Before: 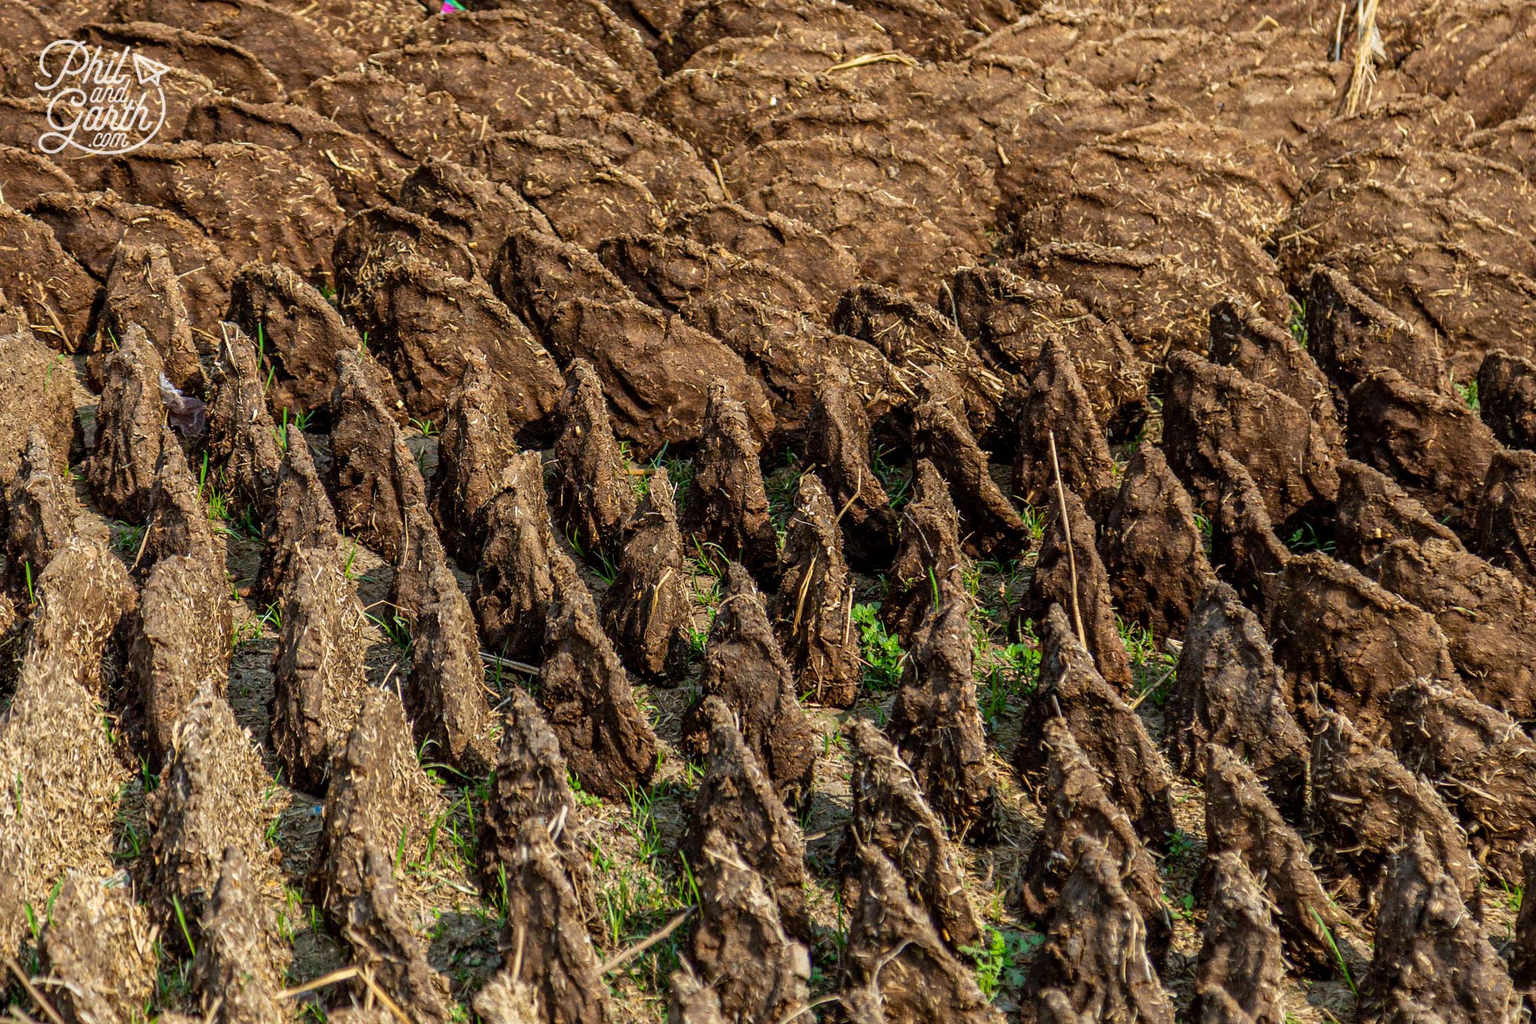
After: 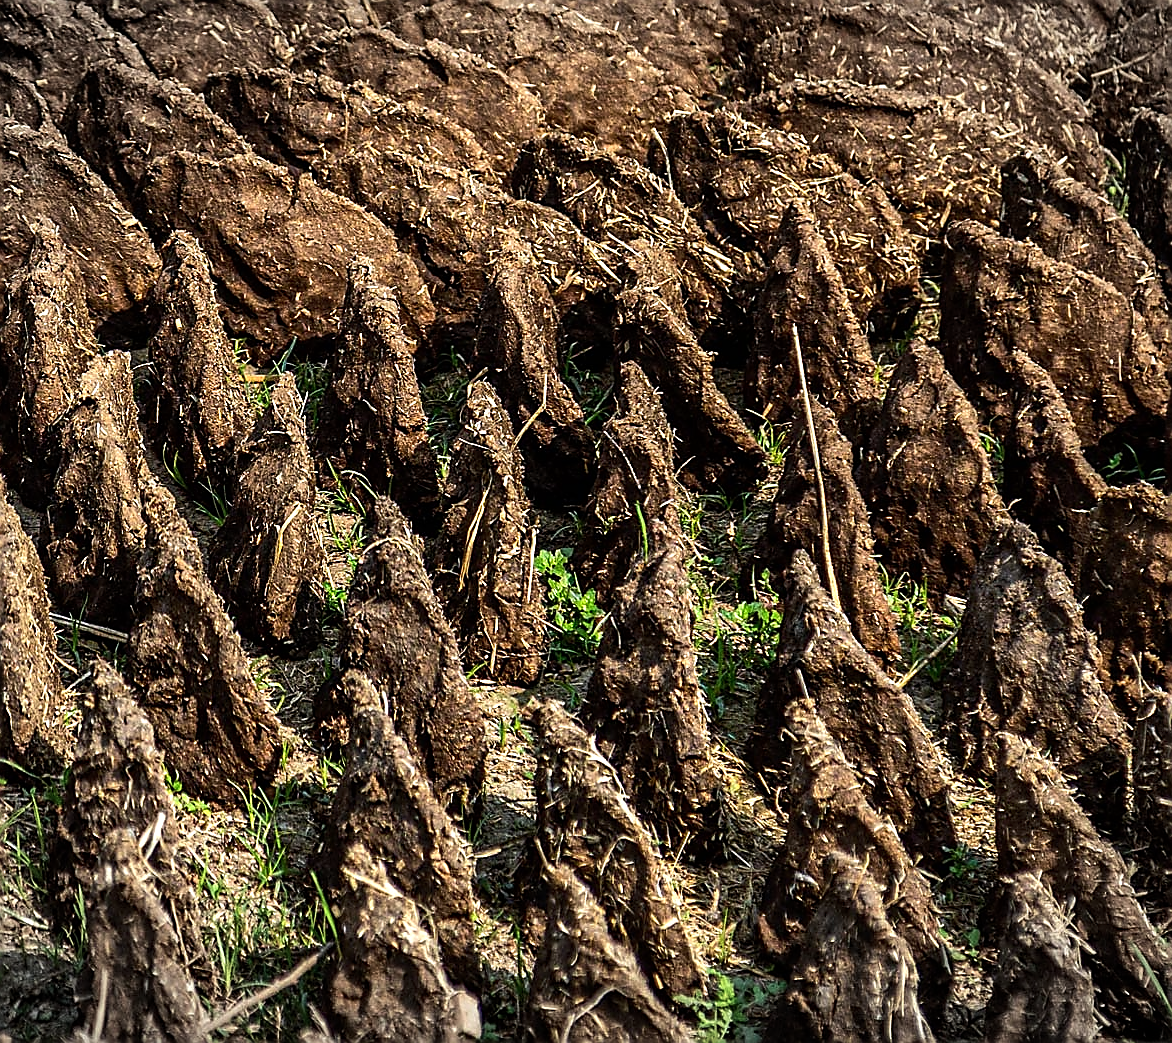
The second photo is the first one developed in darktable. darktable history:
tone equalizer: -8 EV -0.763 EV, -7 EV -0.726 EV, -6 EV -0.627 EV, -5 EV -0.393 EV, -3 EV 0.373 EV, -2 EV 0.6 EV, -1 EV 0.679 EV, +0 EV 0.754 EV, edges refinement/feathering 500, mask exposure compensation -1.57 EV, preserve details no
vignetting: fall-off start 99.89%, width/height ratio 1.319
sharpen: radius 1.362, amount 1.233, threshold 0.728
crop and rotate: left 28.743%, top 17.711%, right 12.633%, bottom 4.041%
